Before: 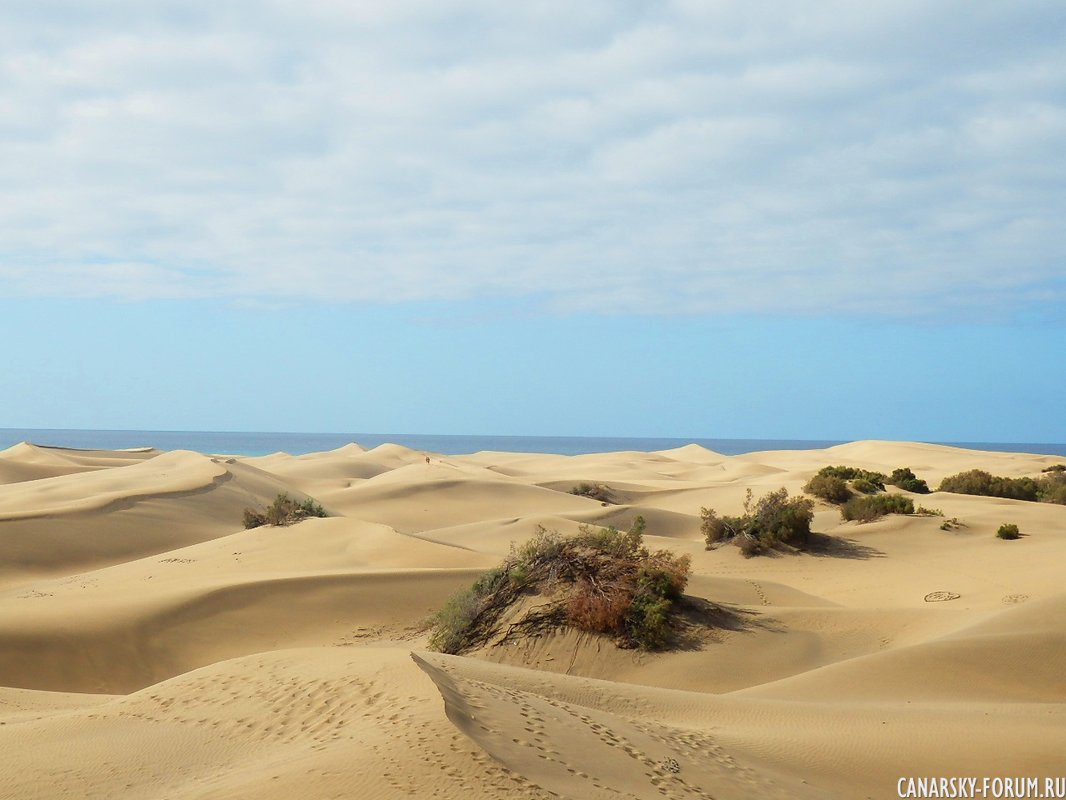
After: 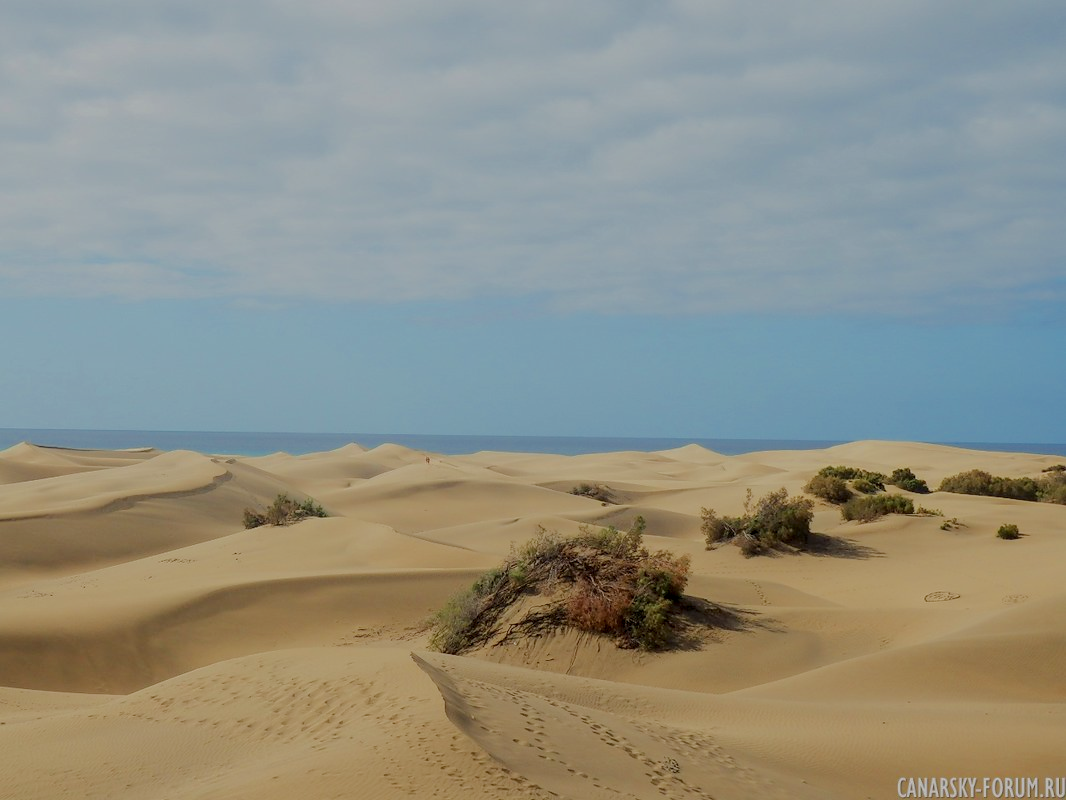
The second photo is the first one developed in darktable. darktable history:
tone equalizer: -8 EV -0.034 EV, -7 EV 0.033 EV, -6 EV -0.008 EV, -5 EV 0.007 EV, -4 EV -0.038 EV, -3 EV -0.238 EV, -2 EV -0.666 EV, -1 EV -0.977 EV, +0 EV -0.966 EV, edges refinement/feathering 500, mask exposure compensation -1.57 EV, preserve details no
local contrast: on, module defaults
